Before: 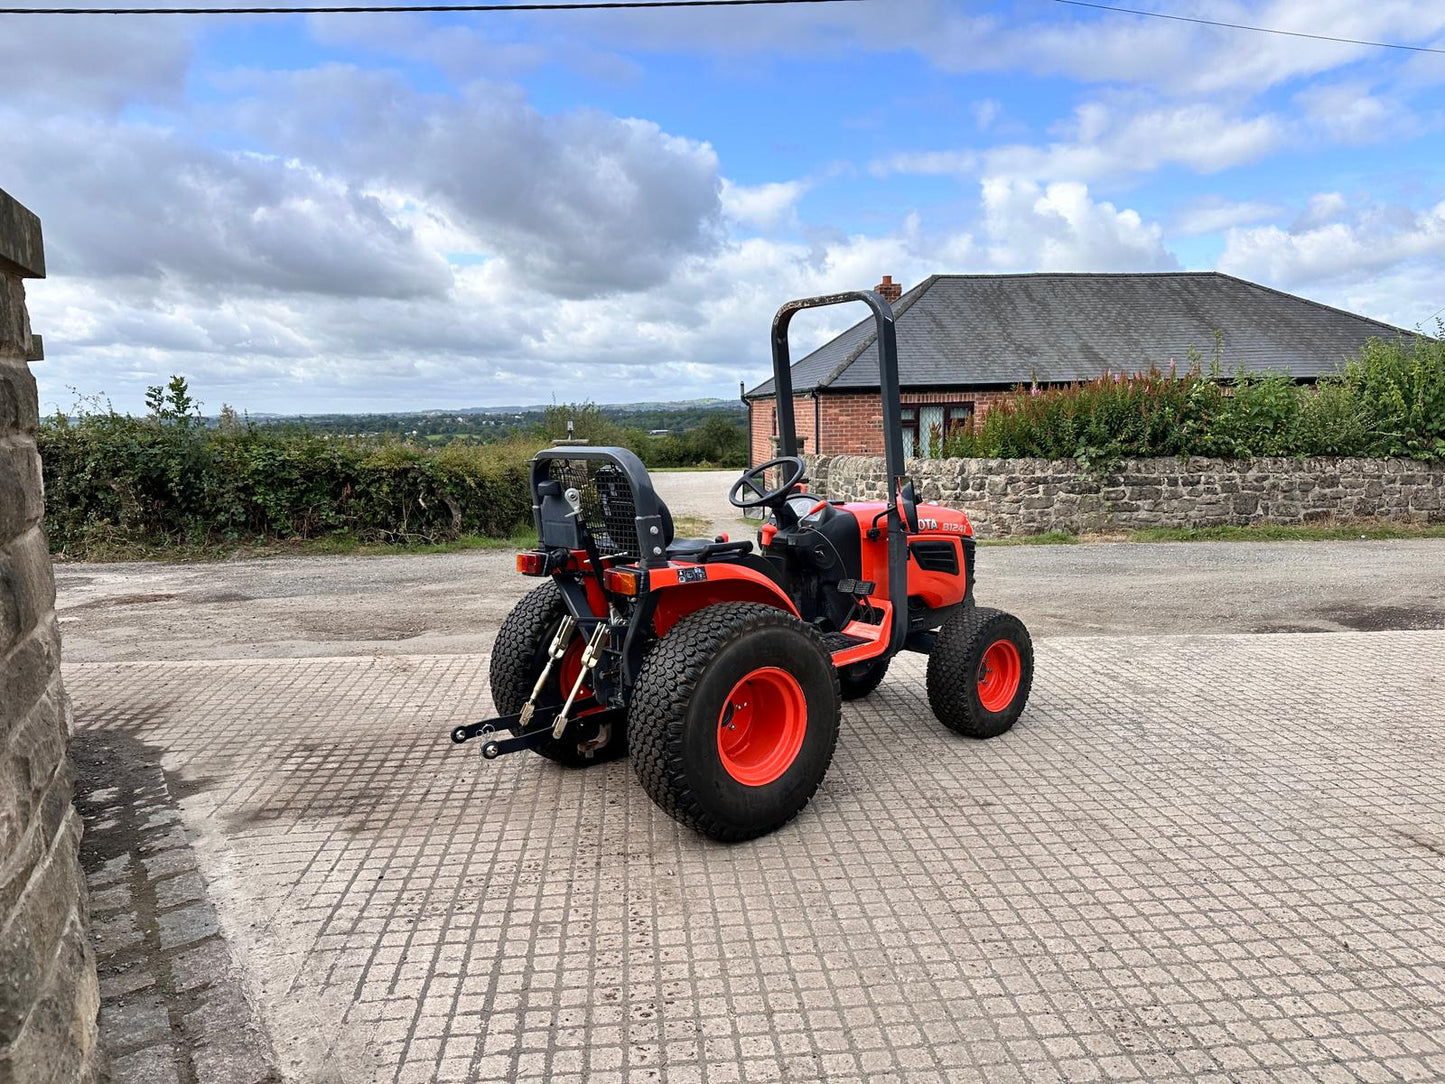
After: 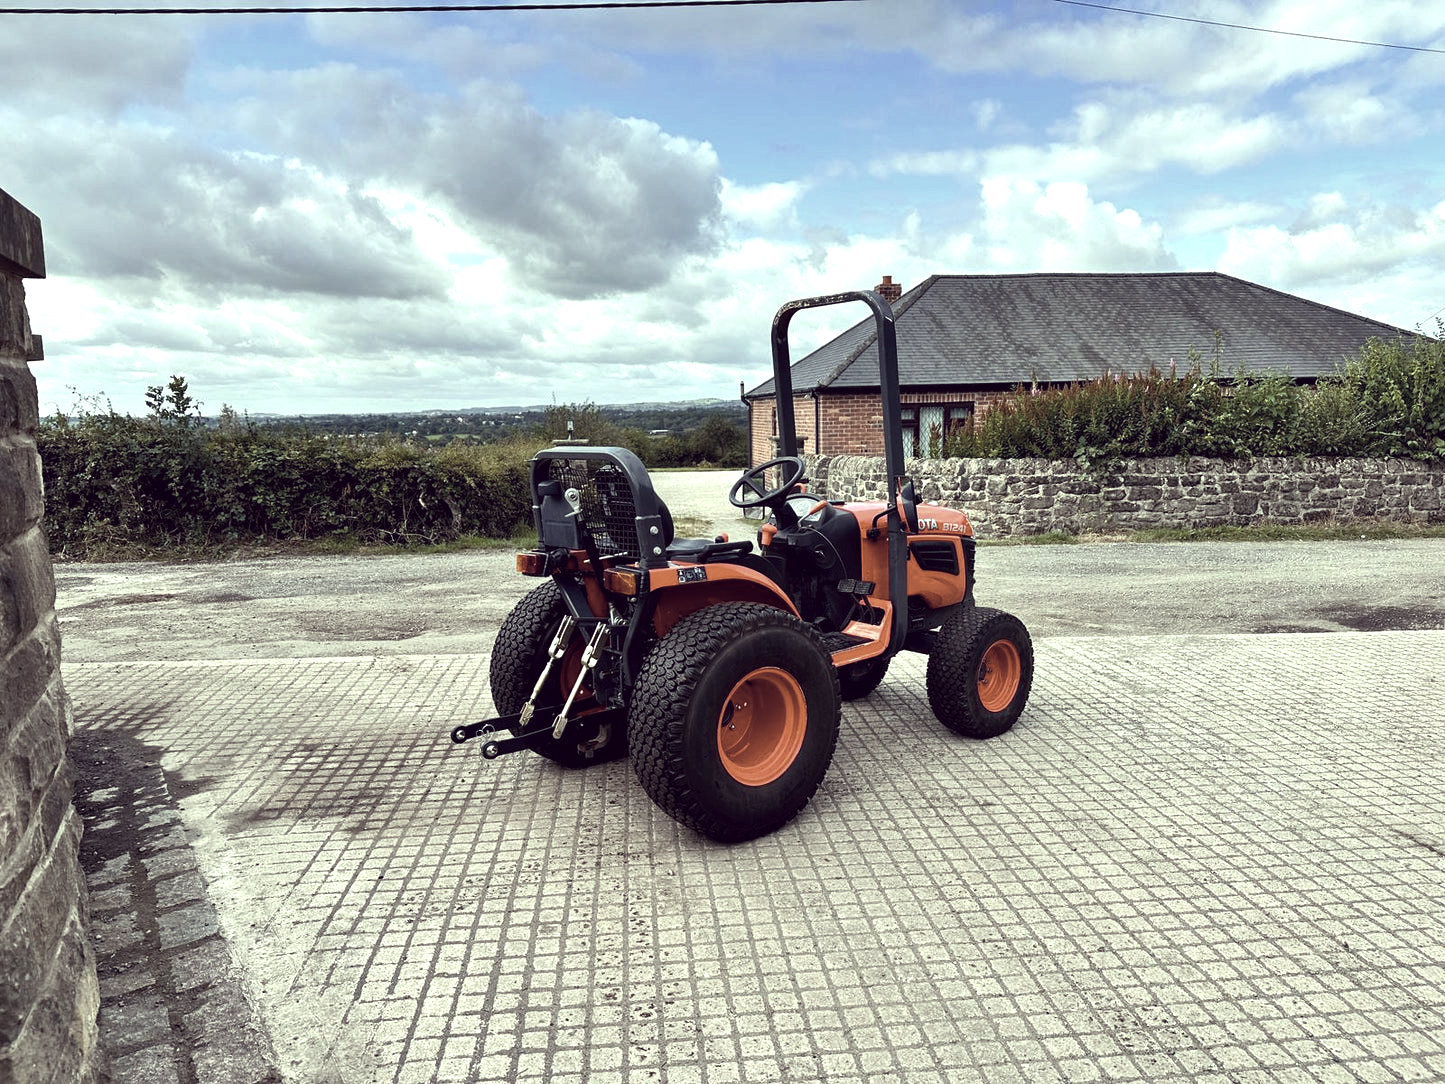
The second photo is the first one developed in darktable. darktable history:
color balance rgb: linear chroma grading › global chroma 16.62%, perceptual saturation grading › highlights -8.63%, perceptual saturation grading › mid-tones 18.66%, perceptual saturation grading › shadows 28.49%, perceptual brilliance grading › highlights 14.22%, perceptual brilliance grading › shadows -18.96%, global vibrance 27.71%
color correction: highlights a* -20.17, highlights b* 20.27, shadows a* 20.03, shadows b* -20.46, saturation 0.43
